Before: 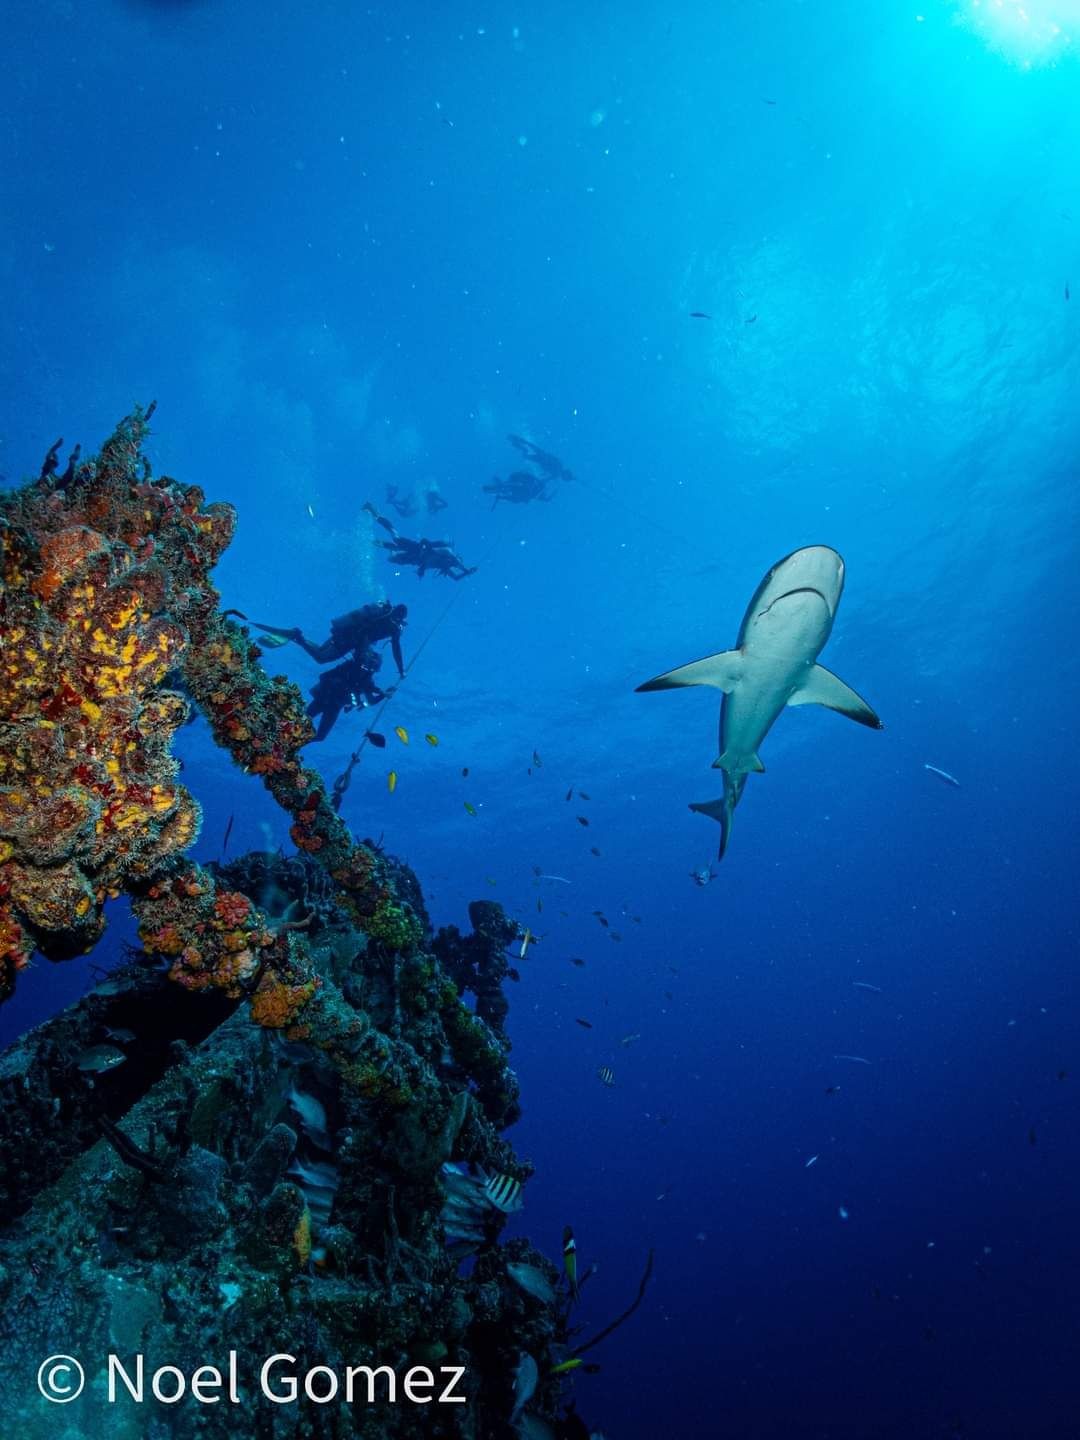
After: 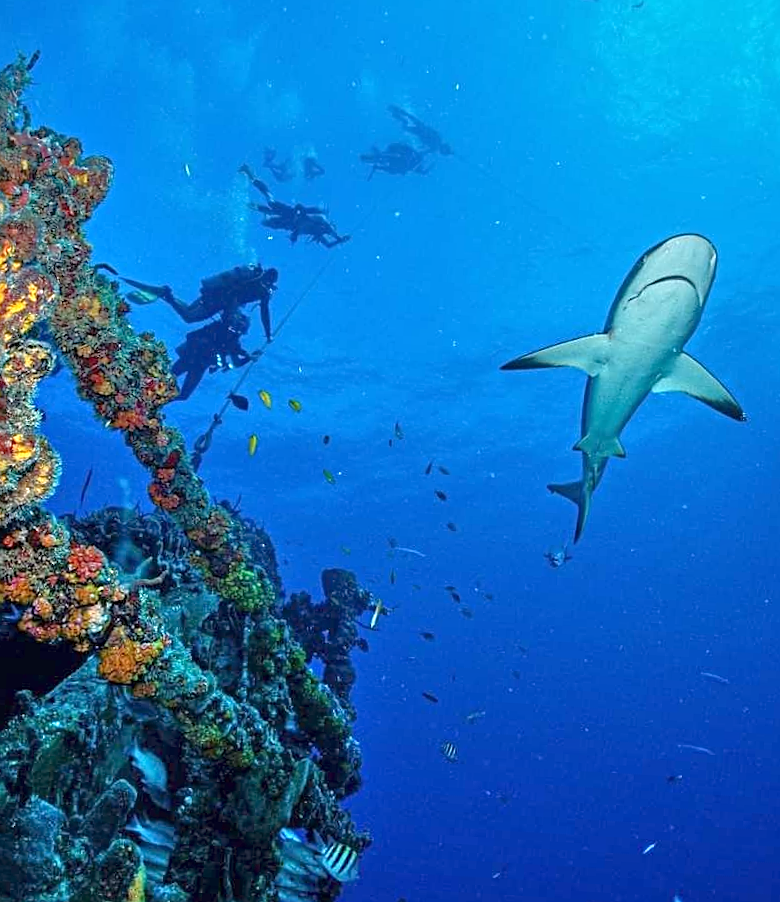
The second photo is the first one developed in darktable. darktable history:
crop and rotate: angle -3.37°, left 9.79%, top 20.73%, right 12.42%, bottom 11.82%
tone equalizer: -8 EV 2 EV, -7 EV 2 EV, -6 EV 2 EV, -5 EV 2 EV, -4 EV 2 EV, -3 EV 1.5 EV, -2 EV 1 EV, -1 EV 0.5 EV
sharpen: amount 0.55
